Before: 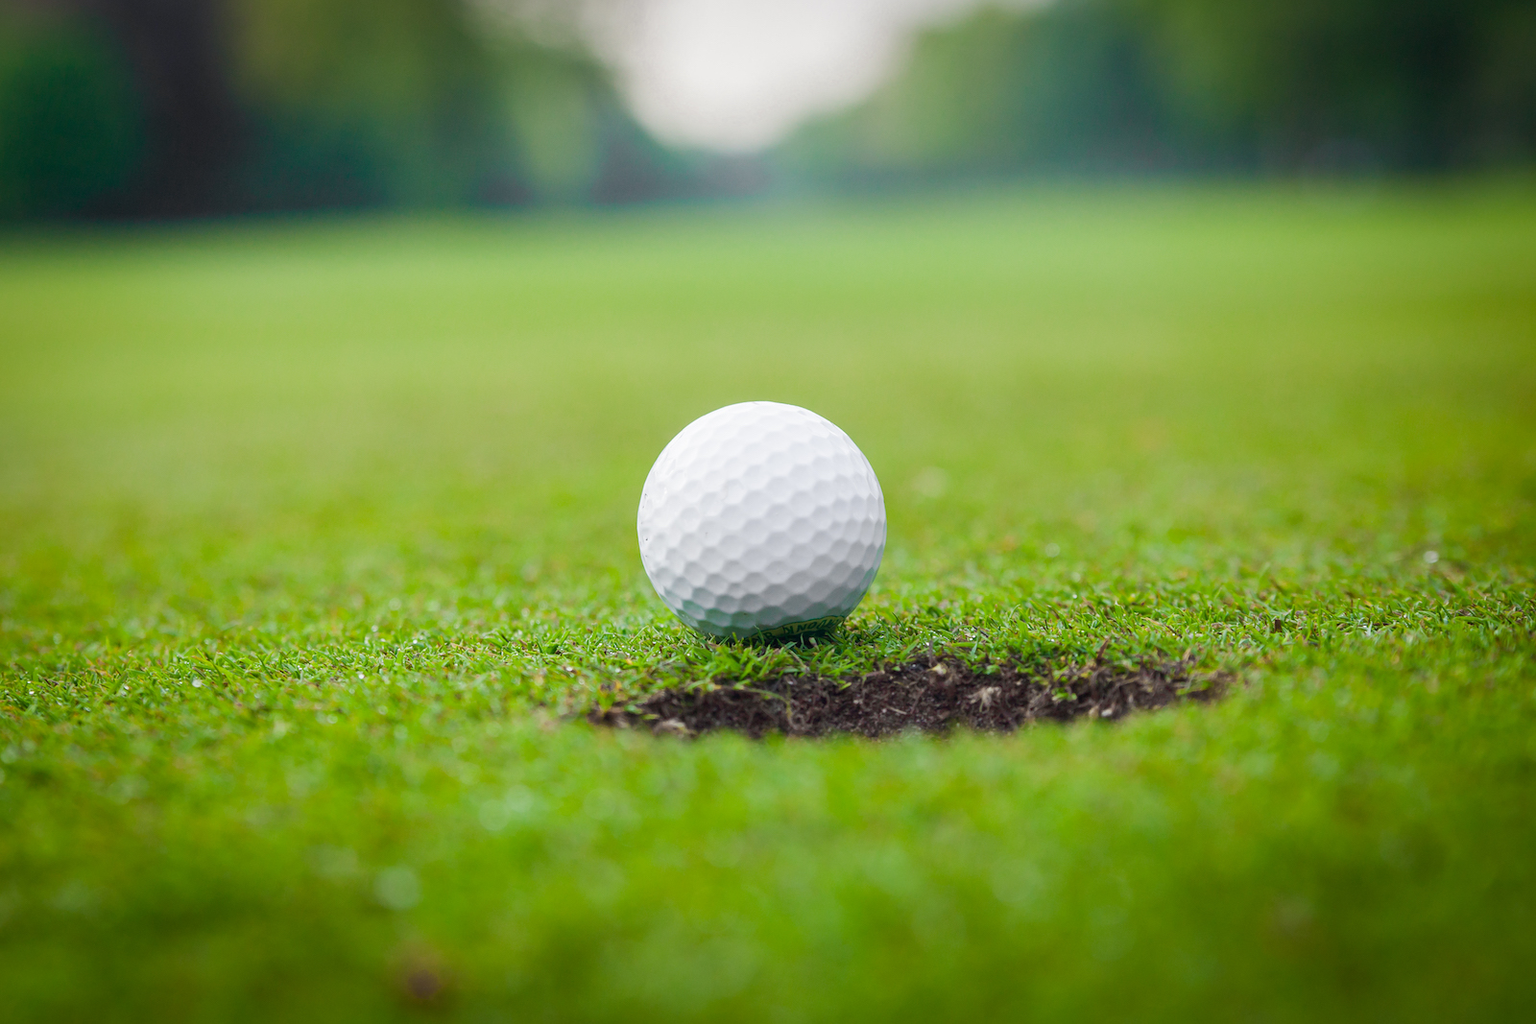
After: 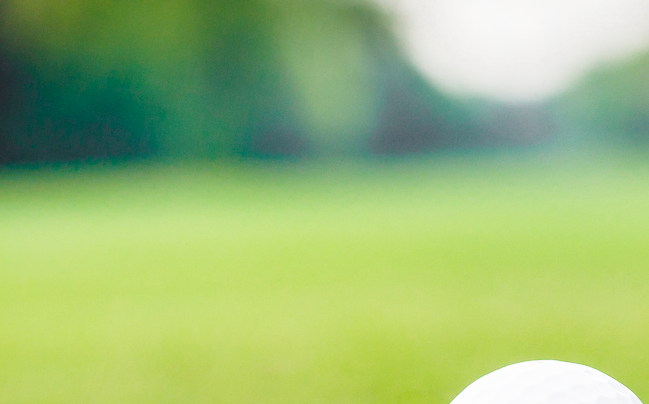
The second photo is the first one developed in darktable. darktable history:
crop: left 15.452%, top 5.459%, right 43.956%, bottom 56.62%
base curve: curves: ch0 [(0, 0) (0.028, 0.03) (0.121, 0.232) (0.46, 0.748) (0.859, 0.968) (1, 1)], preserve colors none
shadows and highlights: low approximation 0.01, soften with gaussian
